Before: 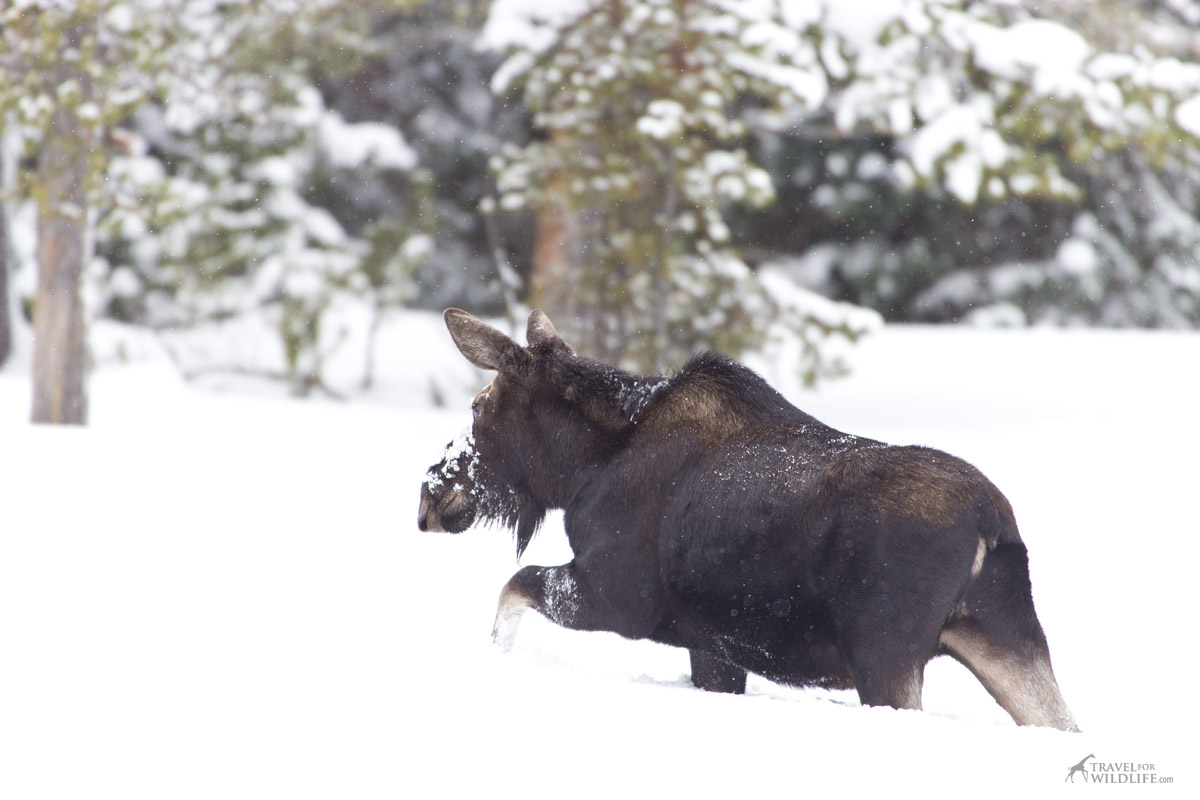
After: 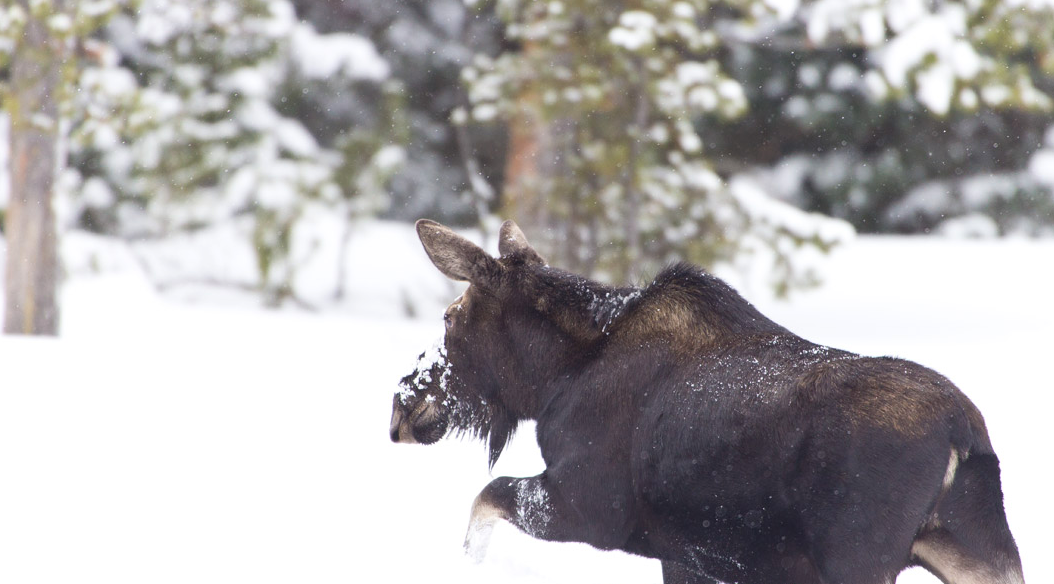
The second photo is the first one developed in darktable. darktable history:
contrast brightness saturation: contrast 0.102, brightness 0.032, saturation 0.093
crop and rotate: left 2.354%, top 11.239%, right 9.81%, bottom 15.641%
